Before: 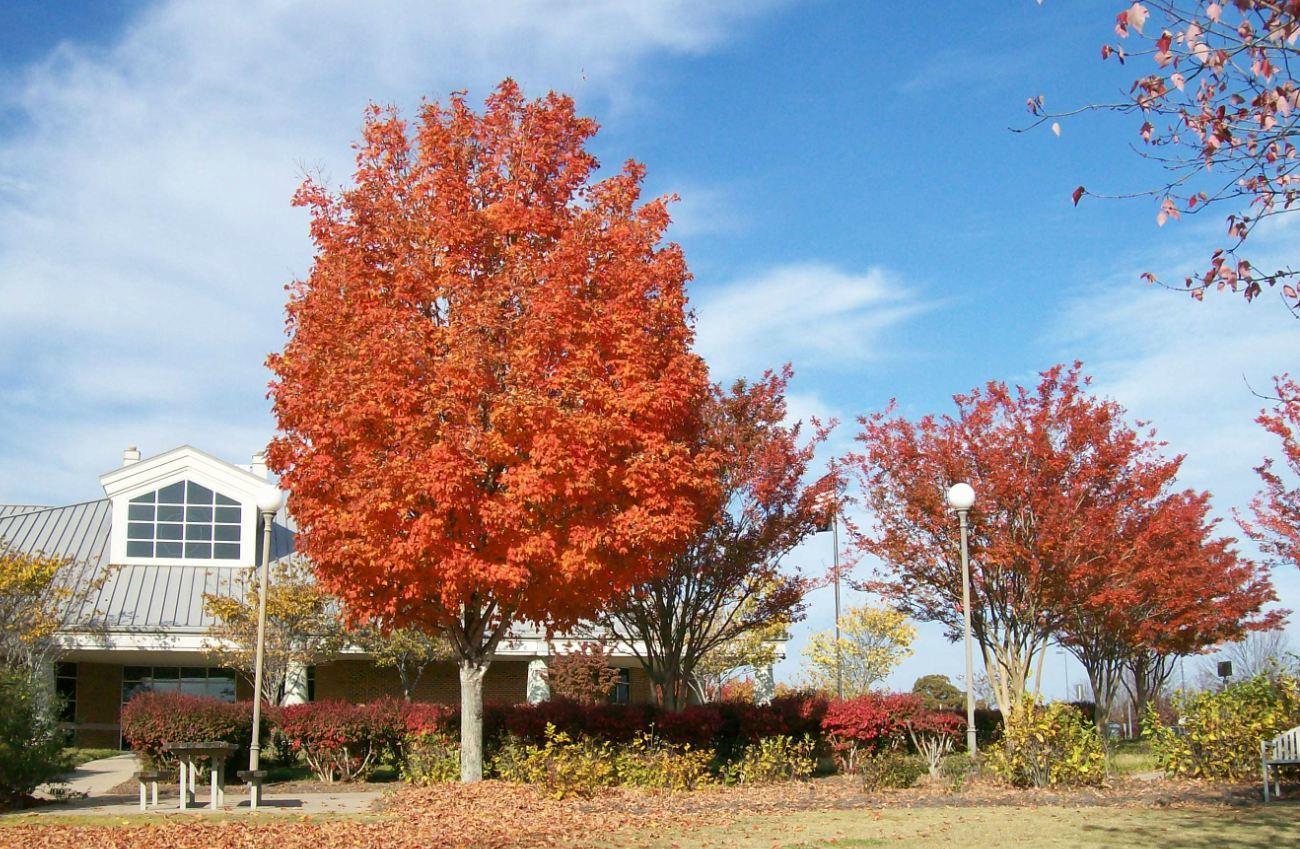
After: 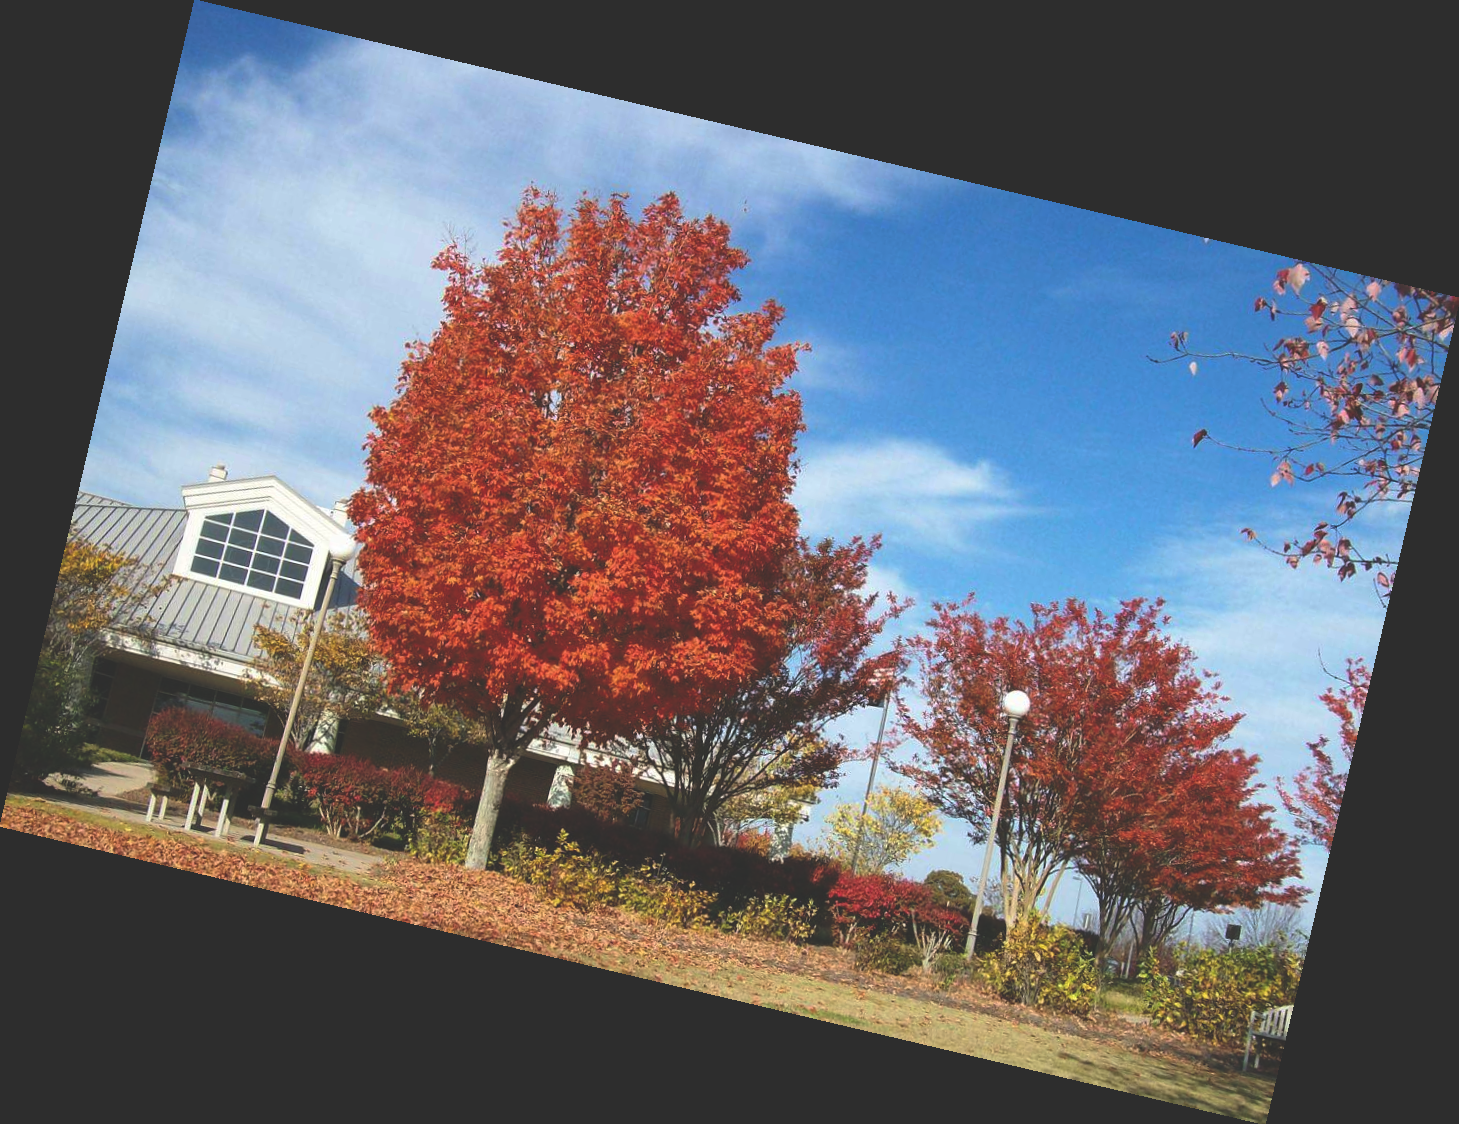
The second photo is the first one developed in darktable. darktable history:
rgb curve: curves: ch0 [(0, 0.186) (0.314, 0.284) (0.775, 0.708) (1, 1)], compensate middle gray true, preserve colors none
rotate and perspective: rotation 13.27°, automatic cropping off
